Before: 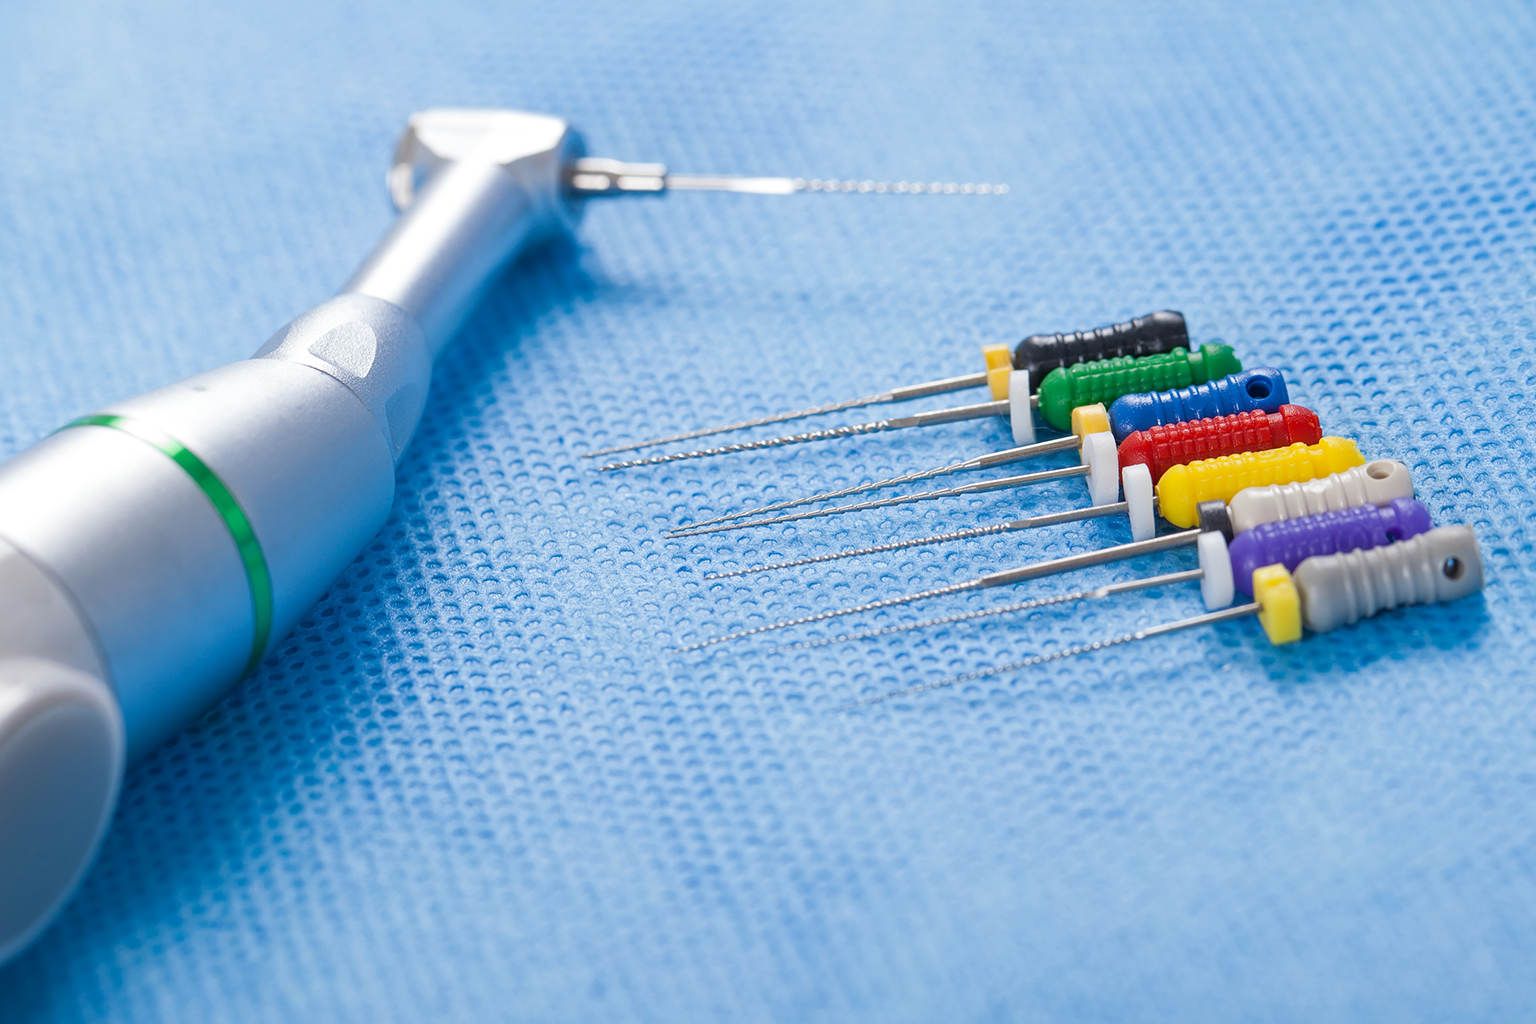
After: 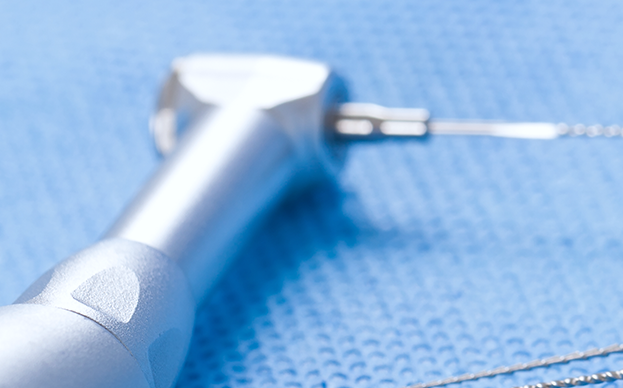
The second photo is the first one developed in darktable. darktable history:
crop: left 15.452%, top 5.459%, right 43.956%, bottom 56.62%
white balance: red 0.98, blue 1.034
